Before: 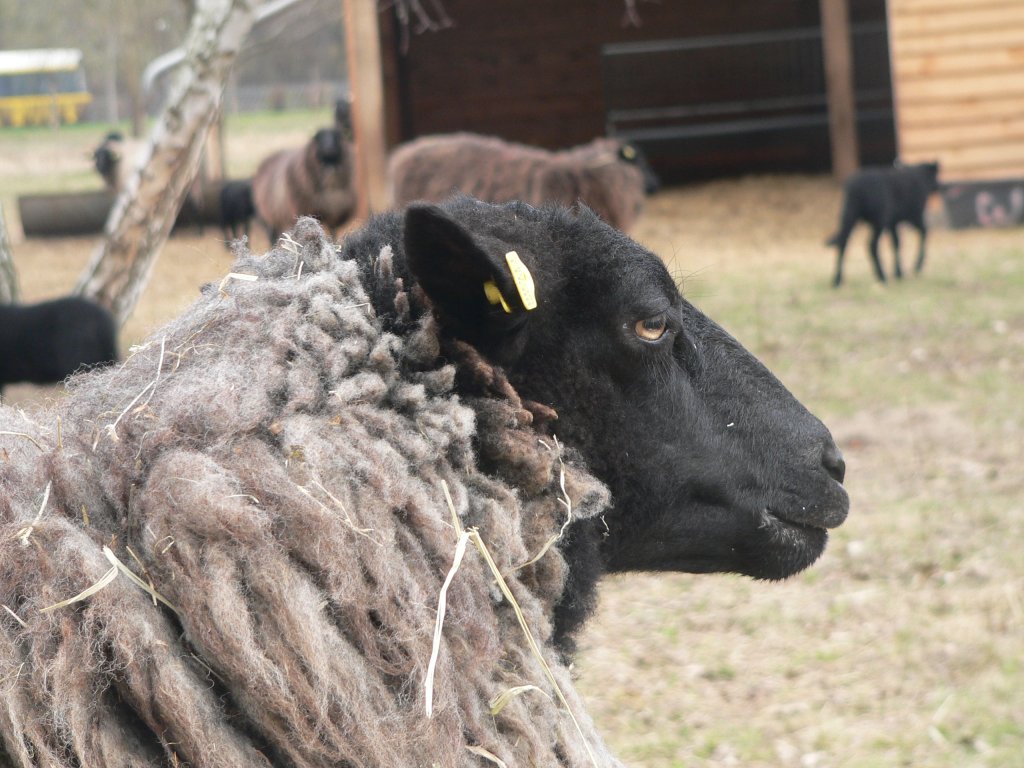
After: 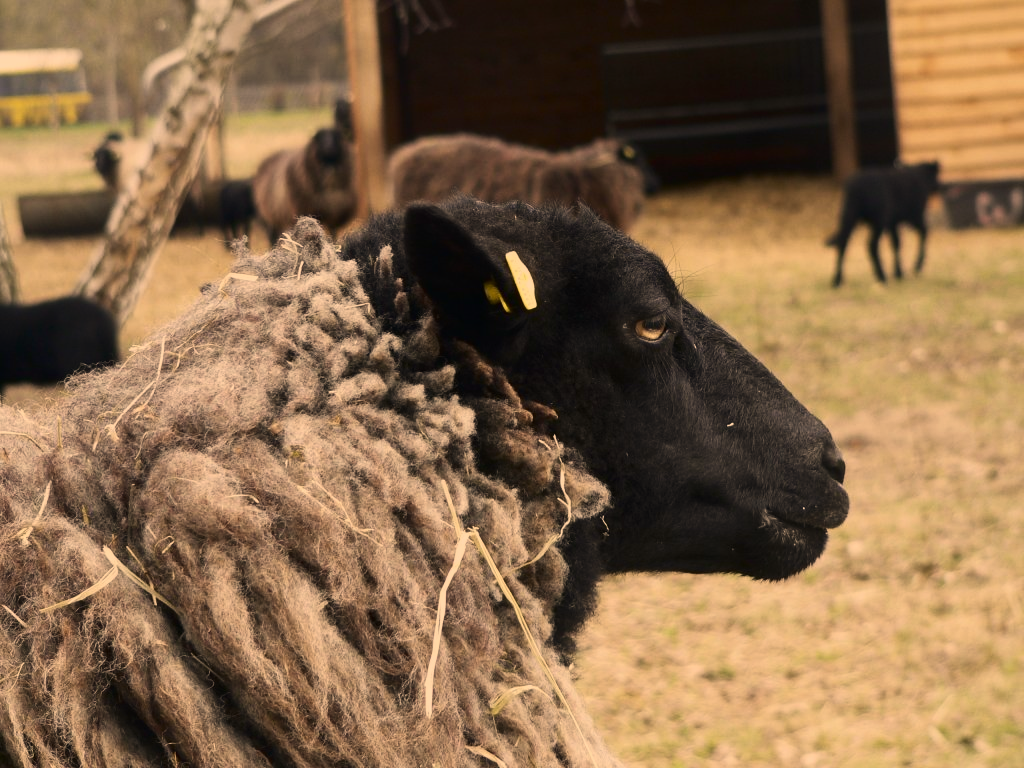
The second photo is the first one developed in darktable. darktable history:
exposure: black level correction 0, exposure -0.758 EV, compensate highlight preservation false
contrast brightness saturation: contrast 0.292
color correction: highlights a* 14.92, highlights b* 31.57
